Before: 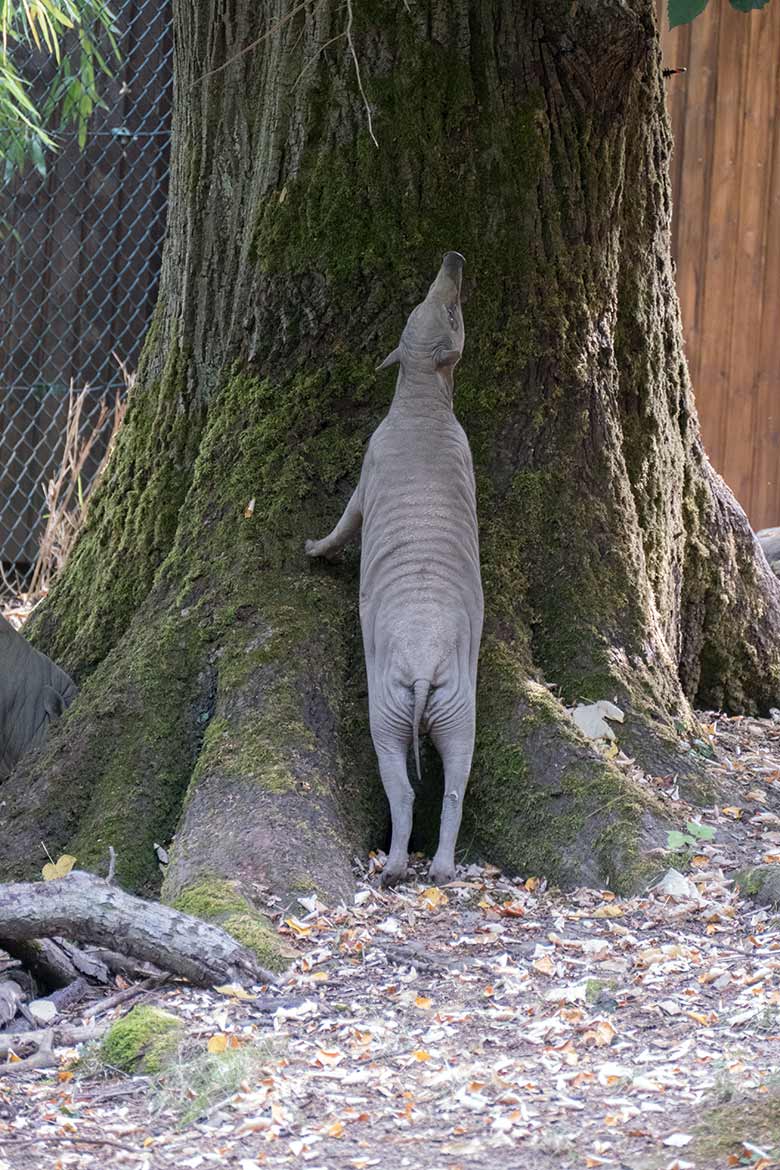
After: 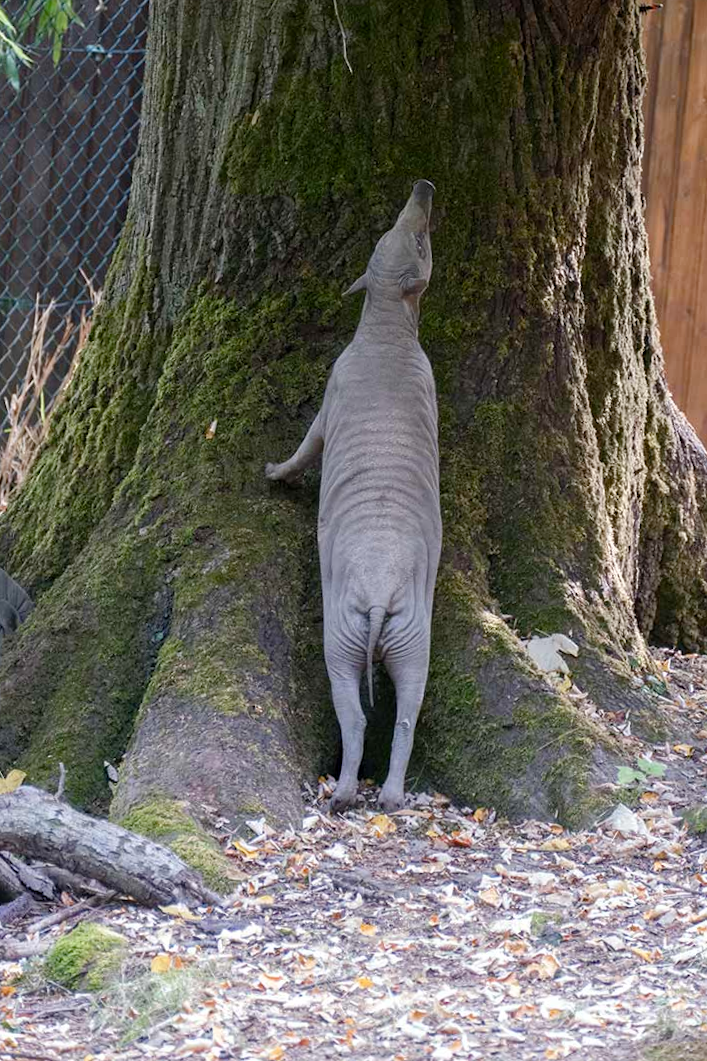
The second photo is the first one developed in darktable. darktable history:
crop and rotate: angle -1.96°, left 3.097%, top 4.154%, right 1.586%, bottom 0.529%
color balance rgb: perceptual saturation grading › global saturation 20%, perceptual saturation grading › highlights -25%, perceptual saturation grading › shadows 25%
